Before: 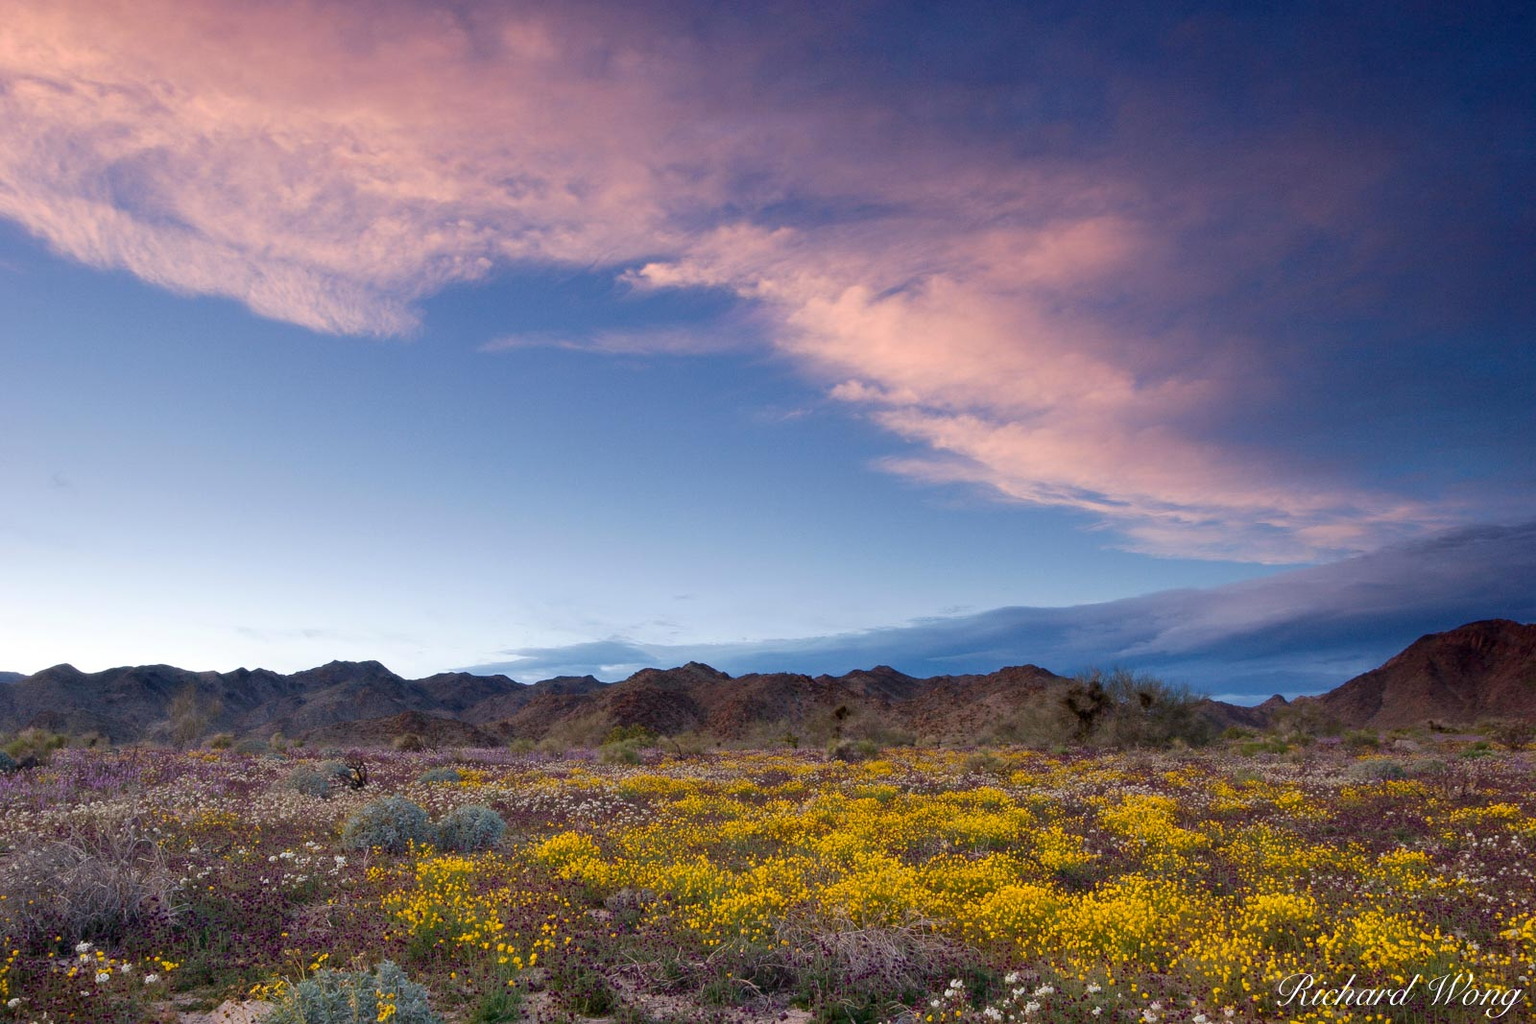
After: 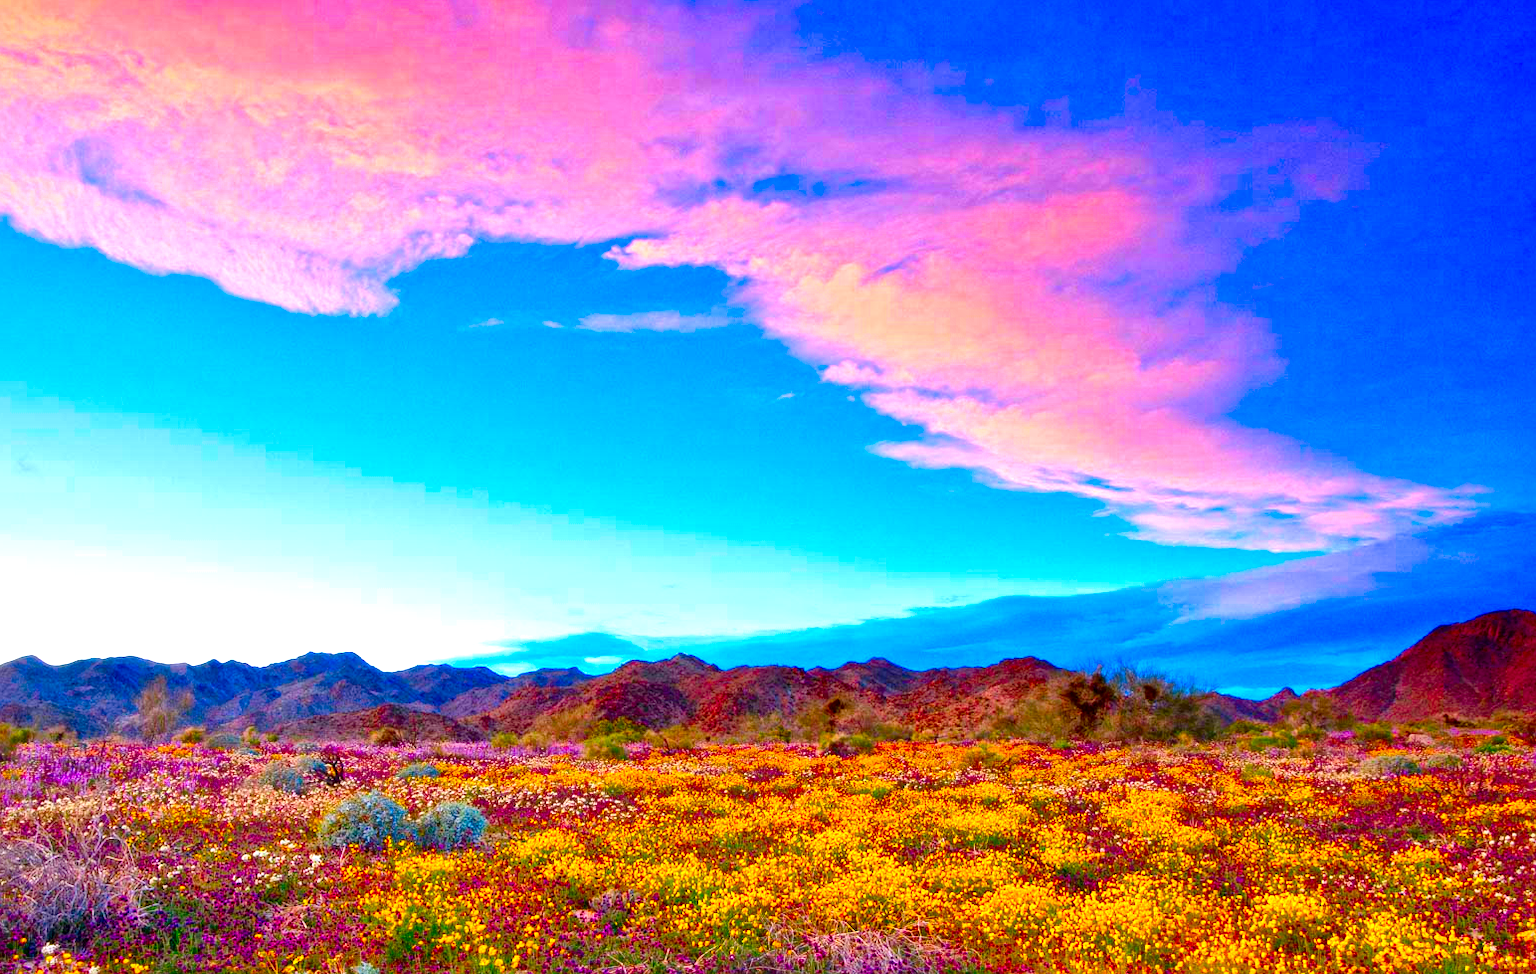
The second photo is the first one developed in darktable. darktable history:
color correction: highlights b* 0.021, saturation 2.99
color balance rgb: perceptual saturation grading › global saturation 20%, perceptual saturation grading › highlights -25.116%, perceptual saturation grading › shadows 25.073%
exposure: black level correction 0, exposure 0.892 EV, compensate highlight preservation false
local contrast: mode bilateral grid, contrast 20, coarseness 18, detail 163%, midtone range 0.2
crop: left 2.332%, top 3.11%, right 1.156%, bottom 4.978%
